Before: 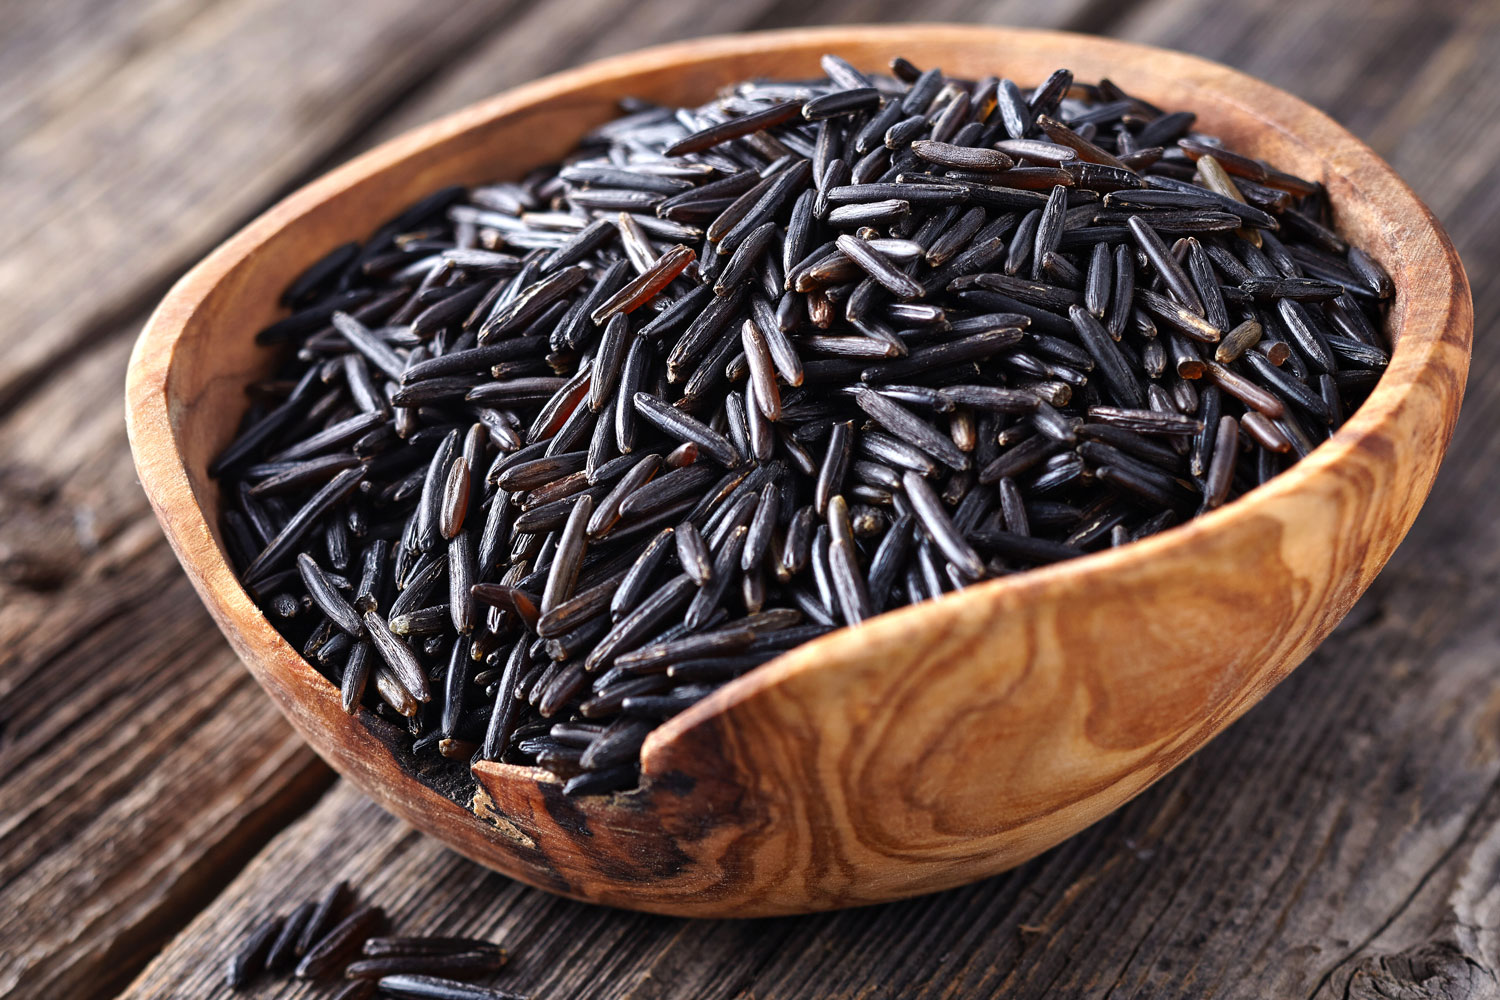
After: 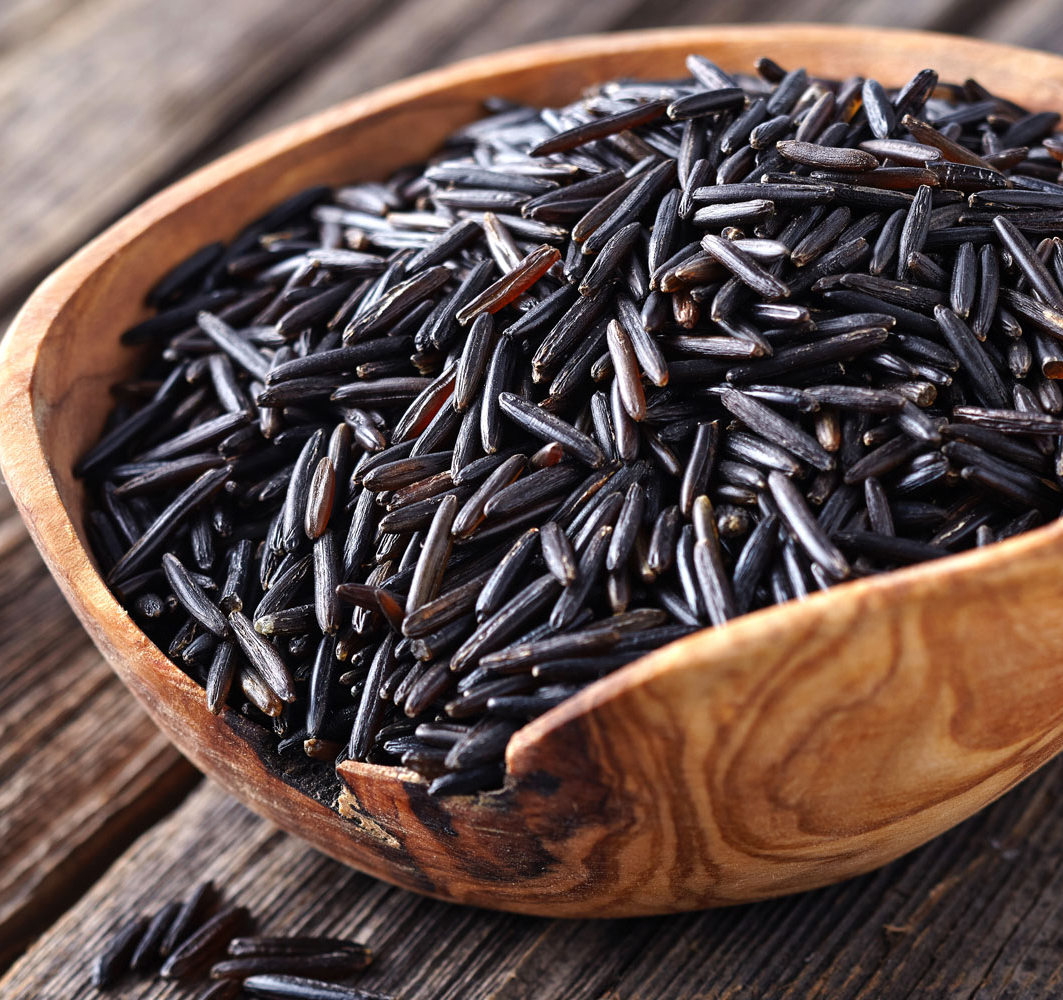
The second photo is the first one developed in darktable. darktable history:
crop and rotate: left 9.021%, right 20.084%
